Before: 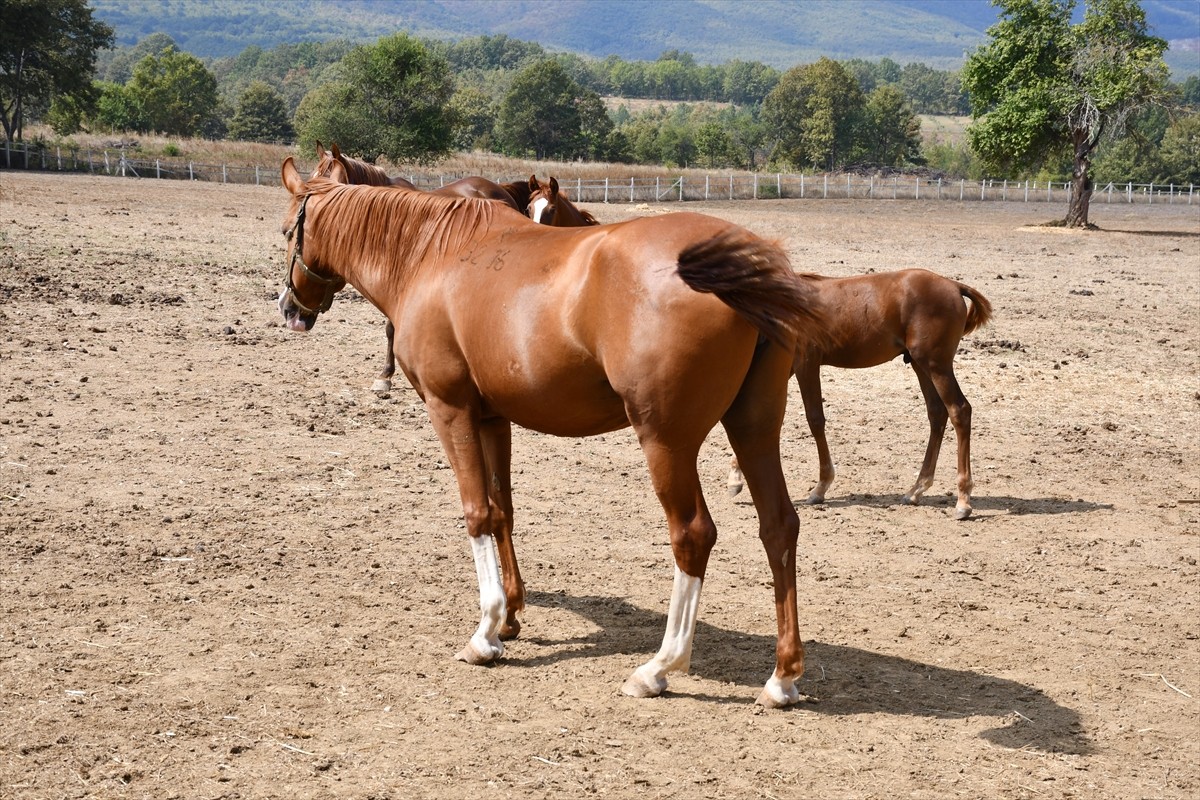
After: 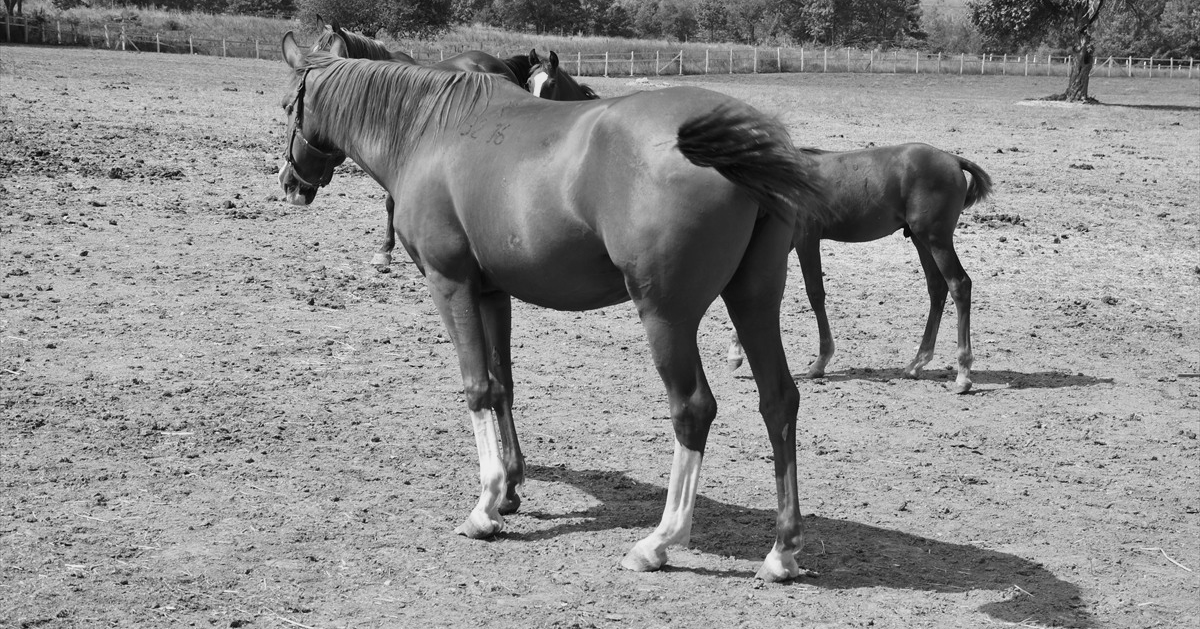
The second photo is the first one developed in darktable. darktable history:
crop and rotate: top 15.774%, bottom 5.506%
color correction: highlights a* 19.5, highlights b* -11.53, saturation 1.69
monochrome: a 14.95, b -89.96
